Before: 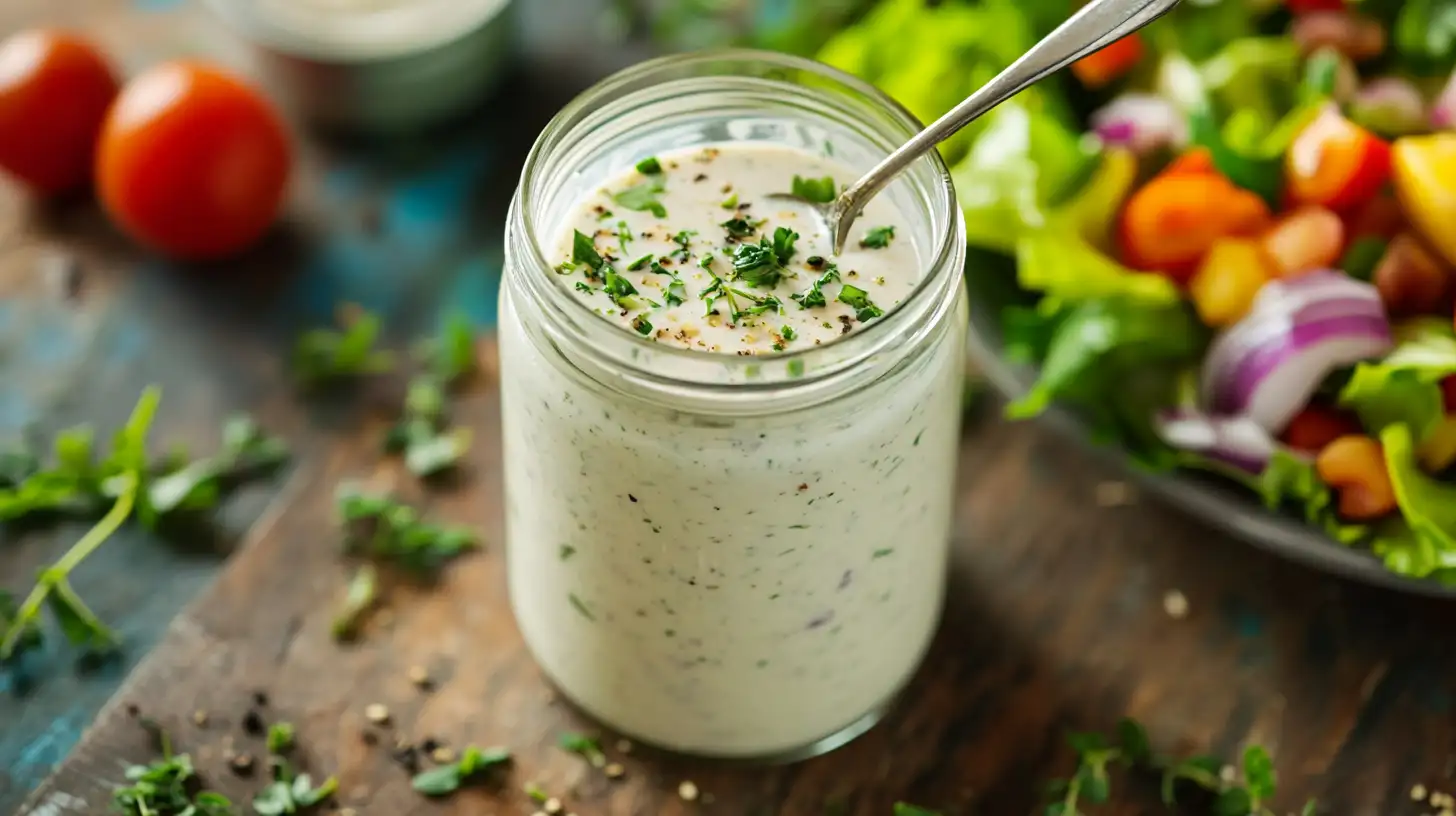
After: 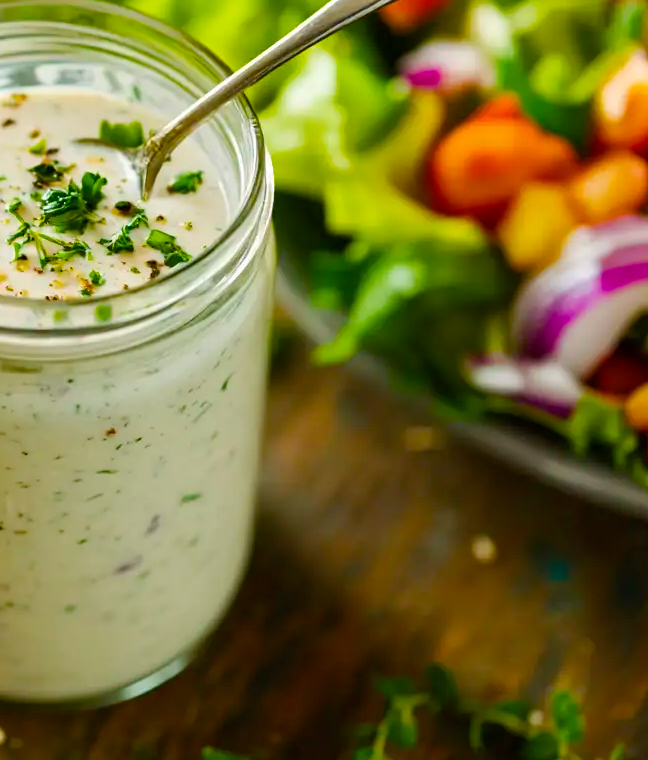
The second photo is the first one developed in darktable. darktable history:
crop: left 47.575%, top 6.761%, right 7.892%
color balance rgb: perceptual saturation grading › global saturation 39.22%, perceptual saturation grading › highlights -24.847%, perceptual saturation grading › mid-tones 35.031%, perceptual saturation grading › shadows 35.893%, global vibrance 20%
